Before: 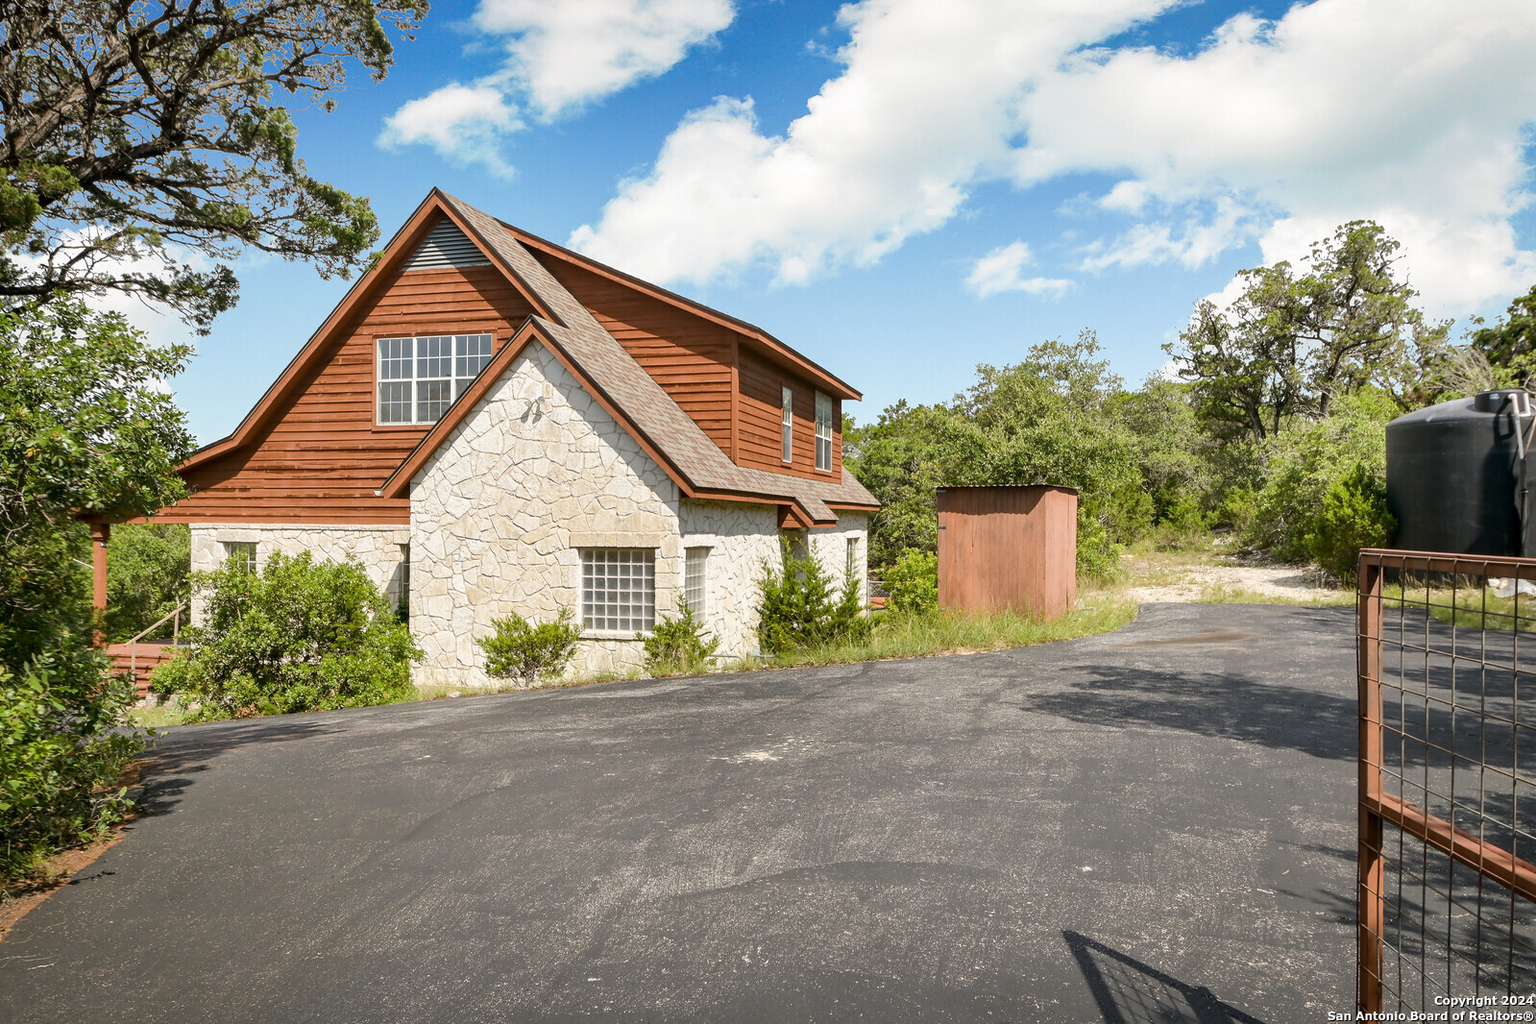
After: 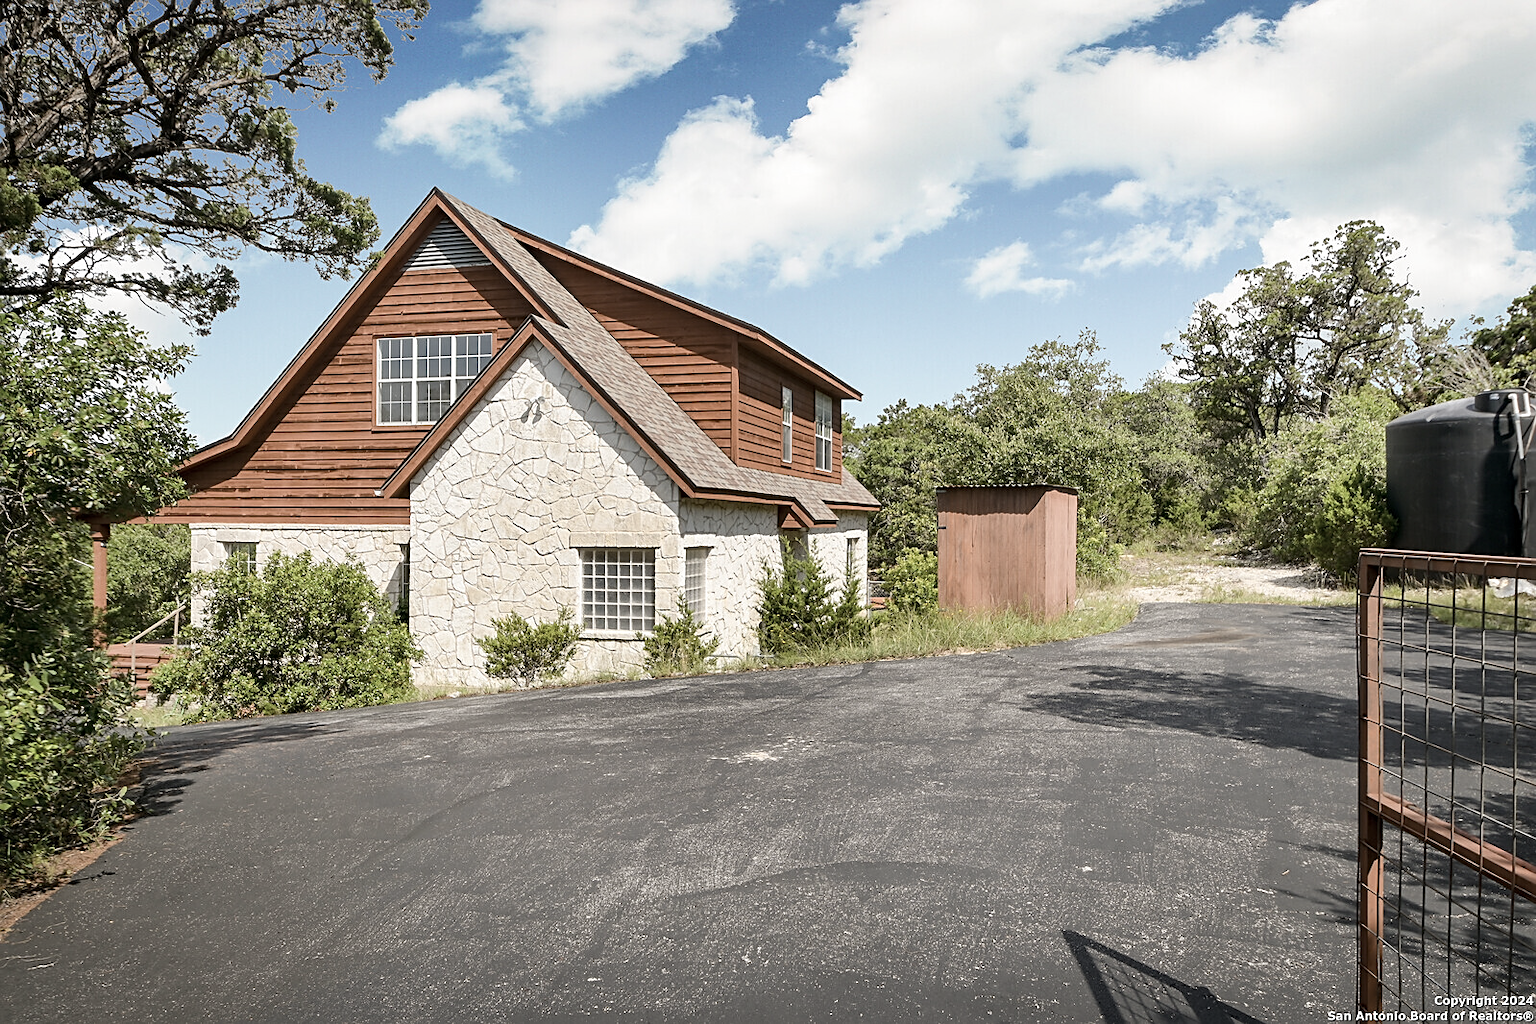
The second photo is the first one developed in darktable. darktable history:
sharpen: on, module defaults
contrast brightness saturation: contrast 0.099, saturation -0.357
